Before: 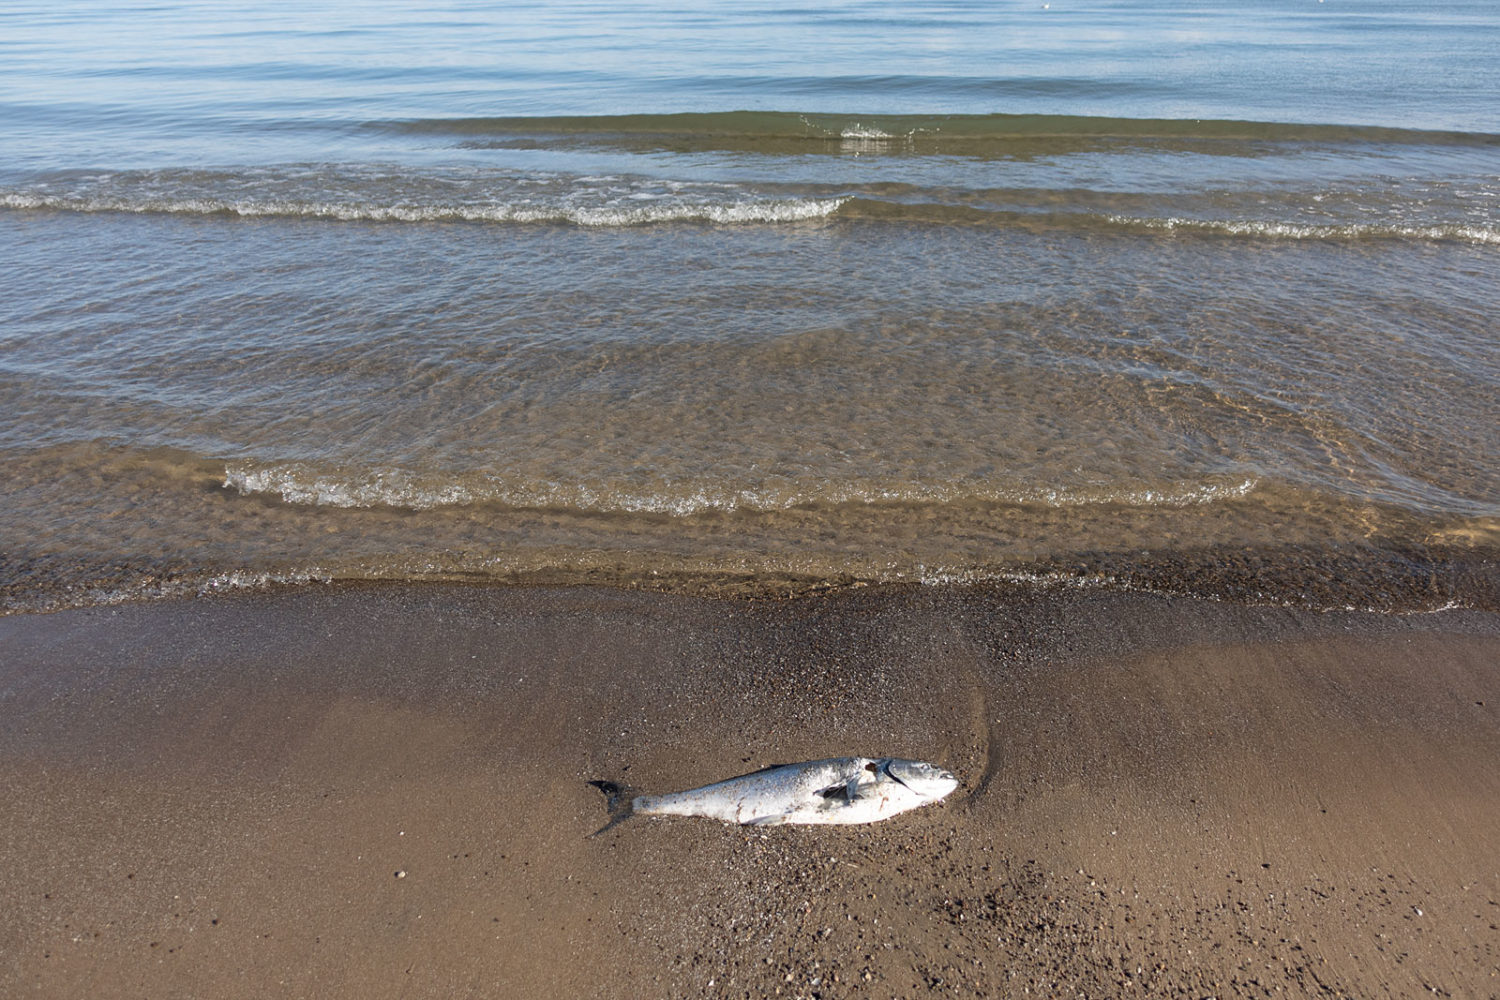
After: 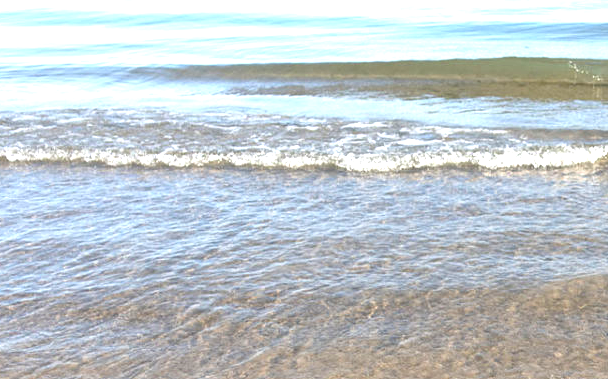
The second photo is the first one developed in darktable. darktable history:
contrast equalizer: octaves 7, y [[0.515 ×6], [0.507 ×6], [0.425 ×6], [0 ×6], [0 ×6]]
exposure: black level correction 0, exposure 1.388 EV, compensate exposure bias true, compensate highlight preservation false
crop: left 15.452%, top 5.459%, right 43.956%, bottom 56.62%
